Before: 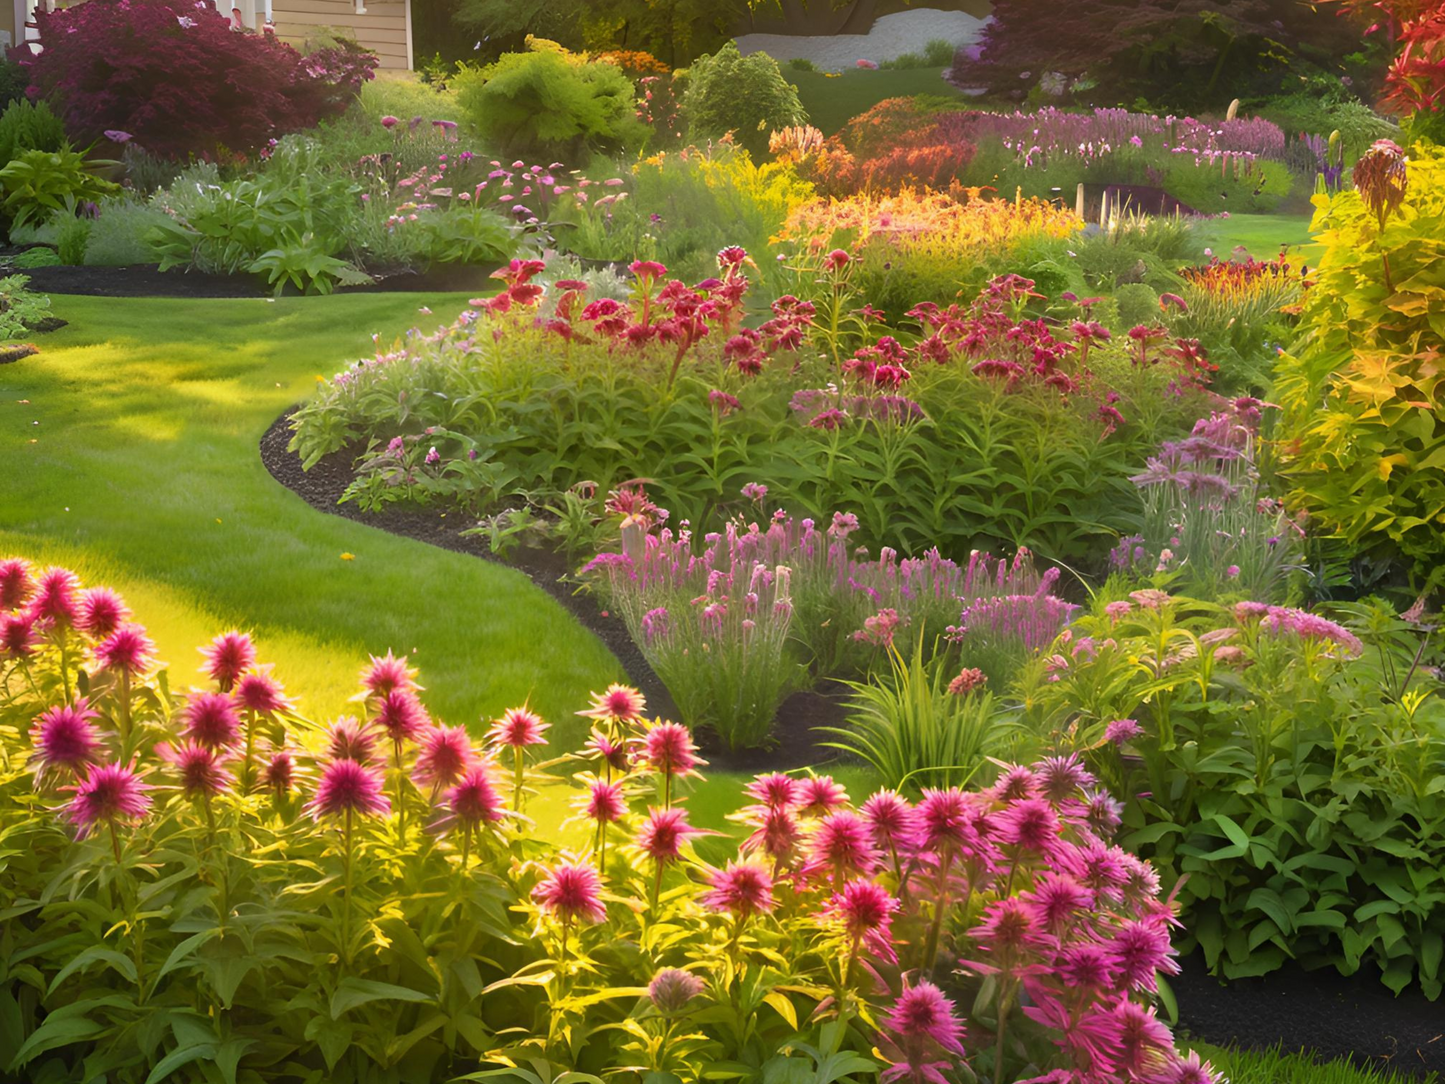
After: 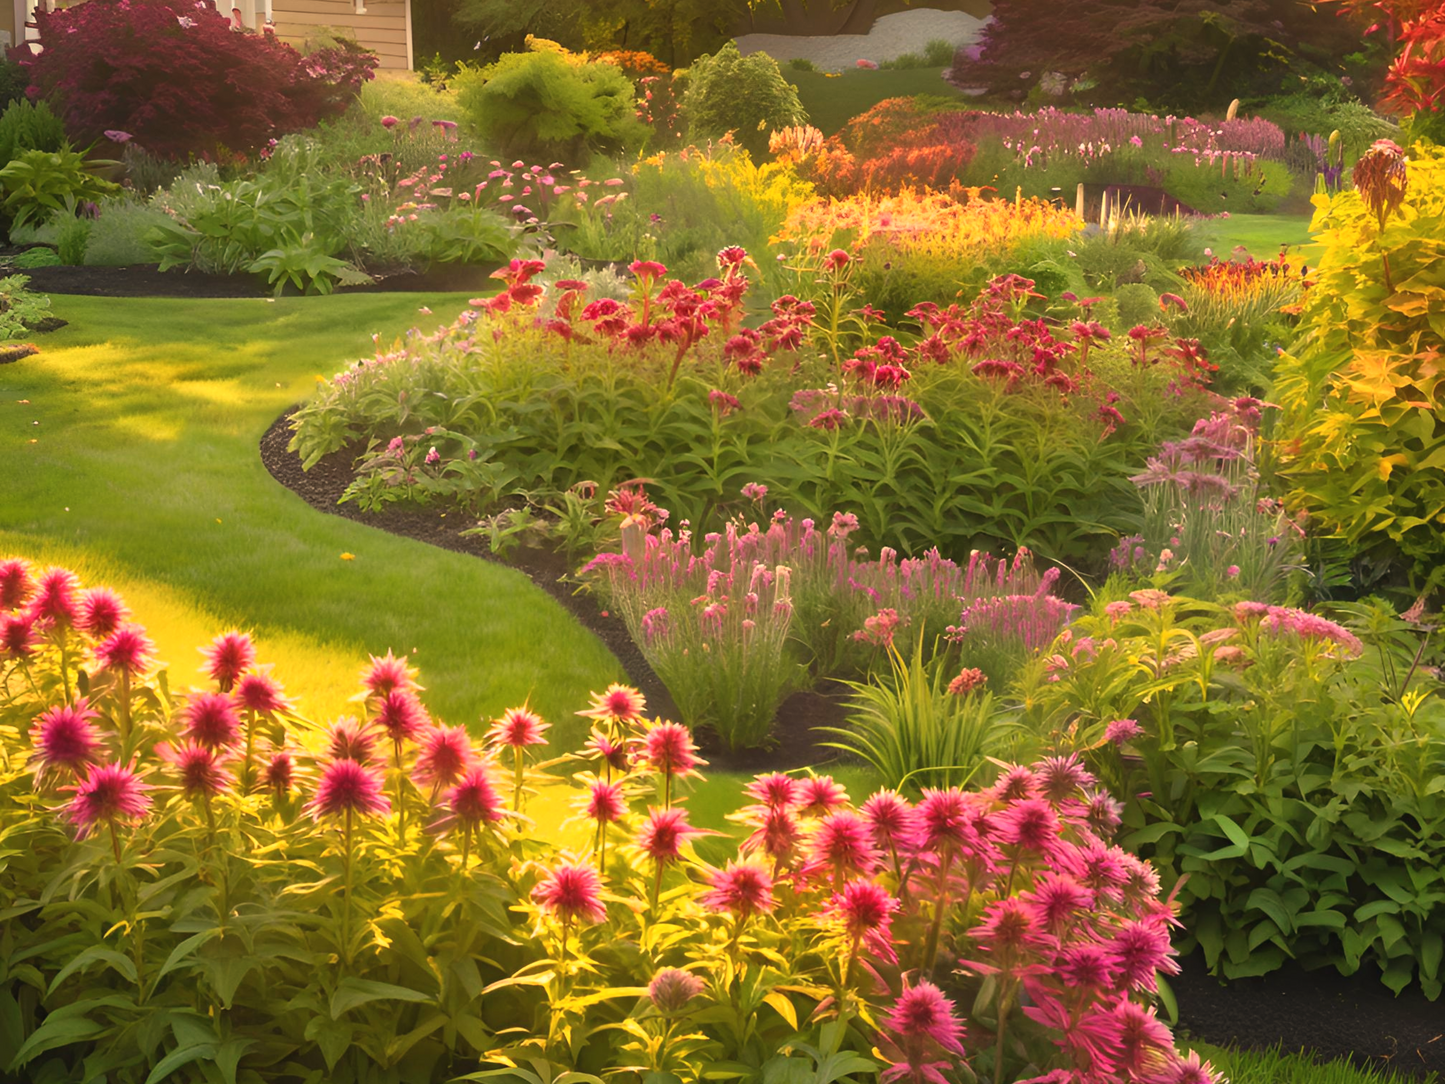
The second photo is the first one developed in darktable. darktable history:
exposure: black level correction -0.003, exposure 0.04 EV, compensate highlight preservation false
white balance: red 1.123, blue 0.83
